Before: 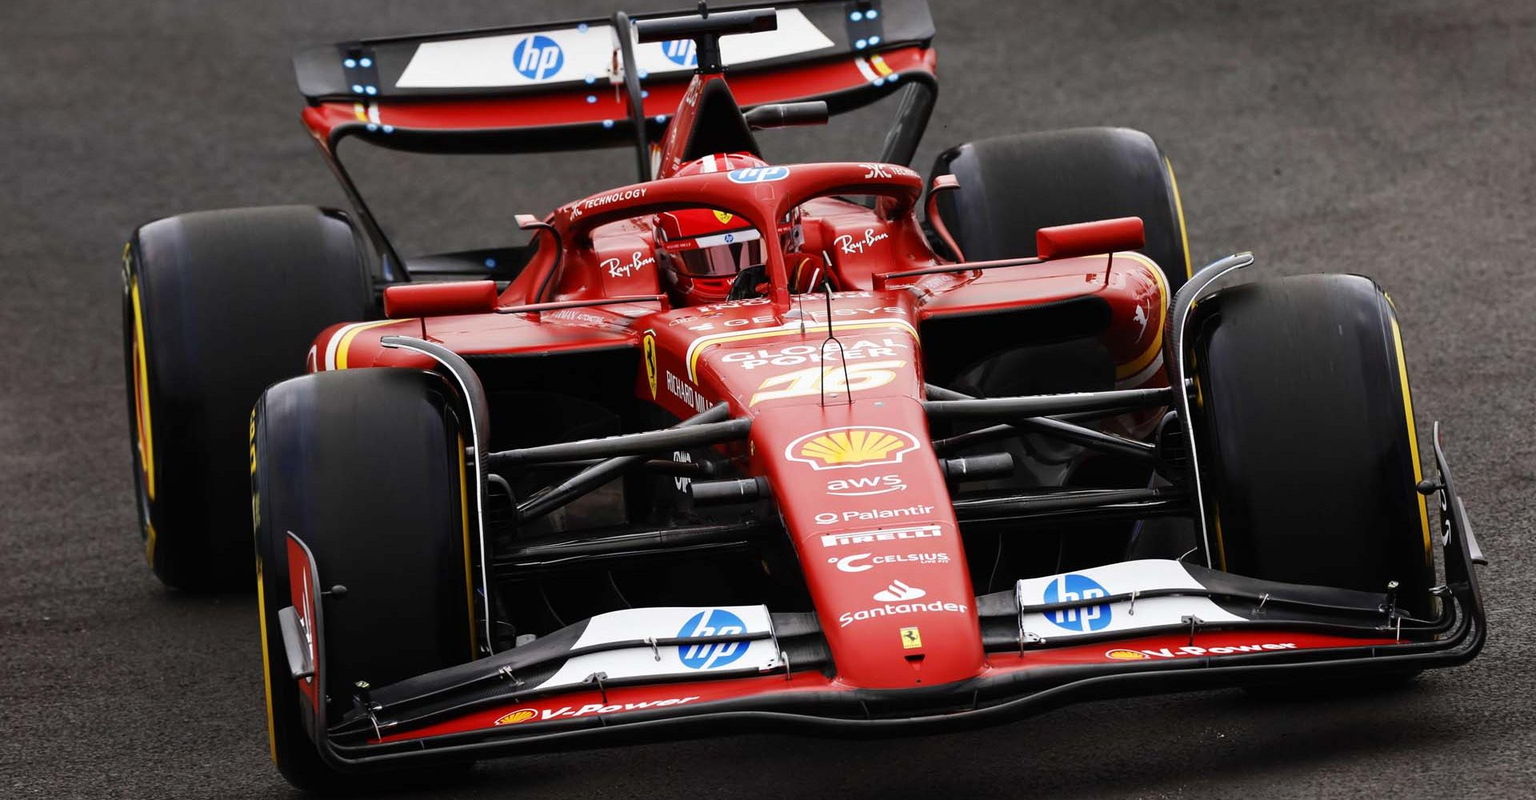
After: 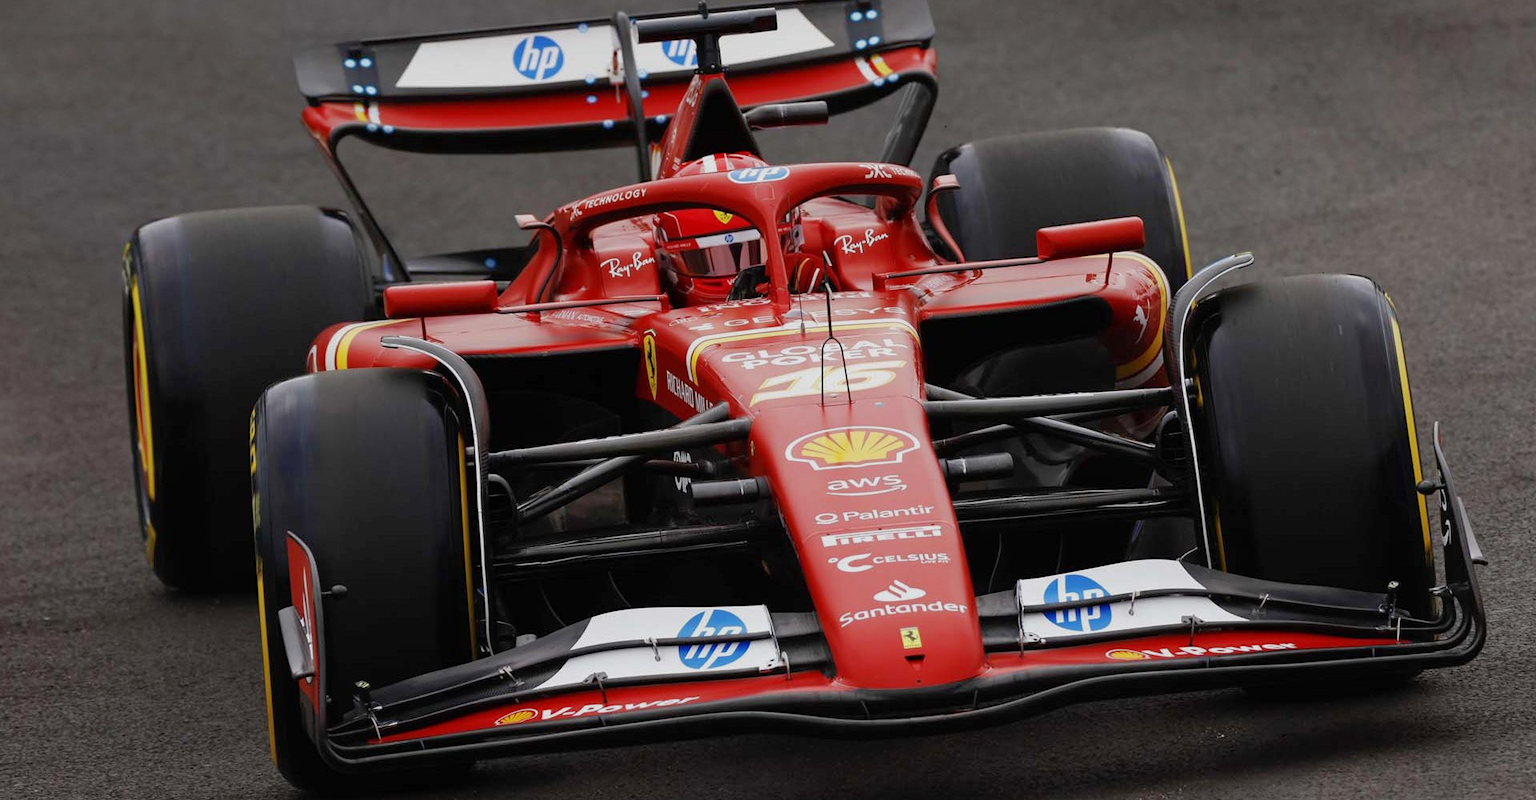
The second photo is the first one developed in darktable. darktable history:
tone equalizer: -8 EV 0.266 EV, -7 EV 0.455 EV, -6 EV 0.401 EV, -5 EV 0.252 EV, -3 EV -0.268 EV, -2 EV -0.392 EV, -1 EV -0.411 EV, +0 EV -0.252 EV, edges refinement/feathering 500, mask exposure compensation -1.57 EV, preserve details no
